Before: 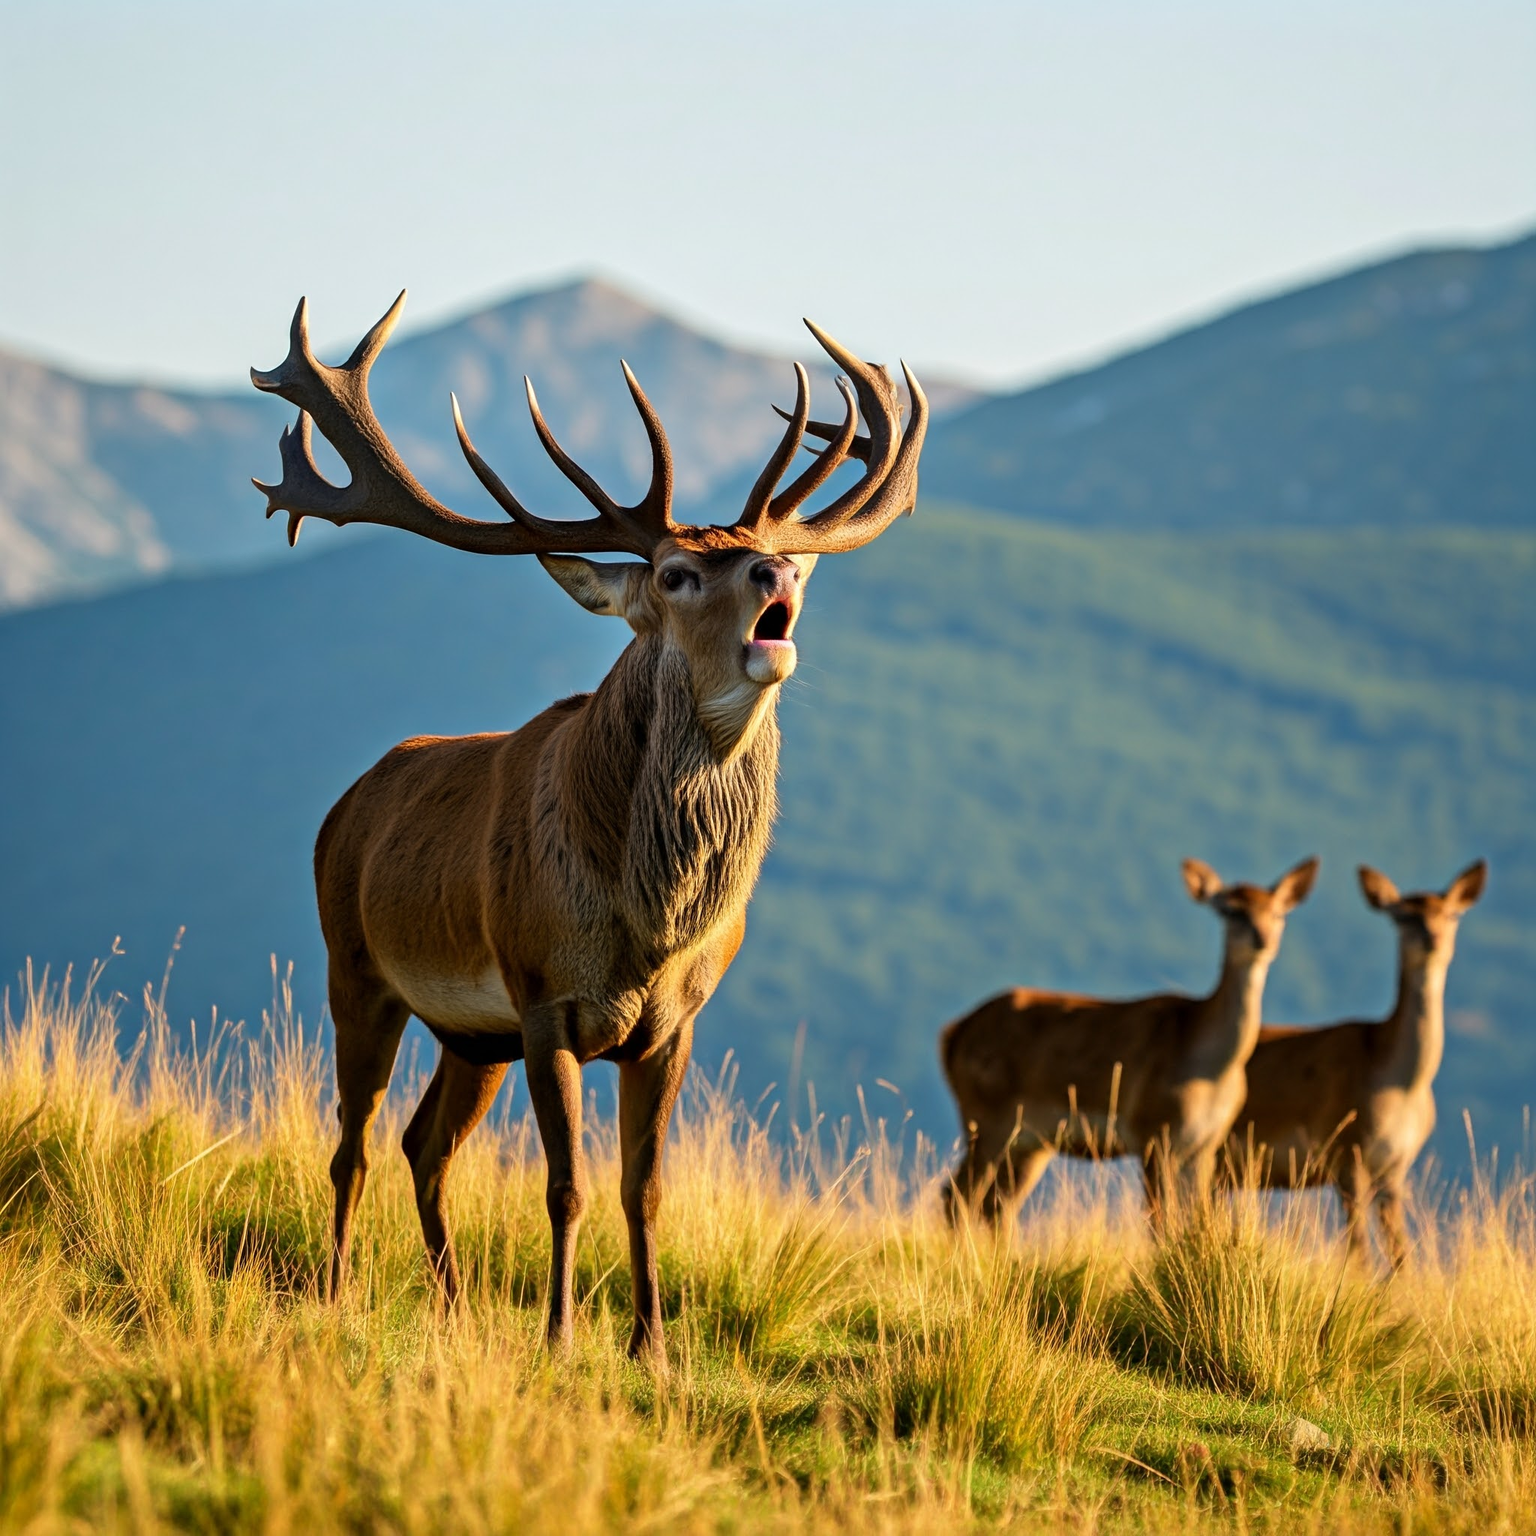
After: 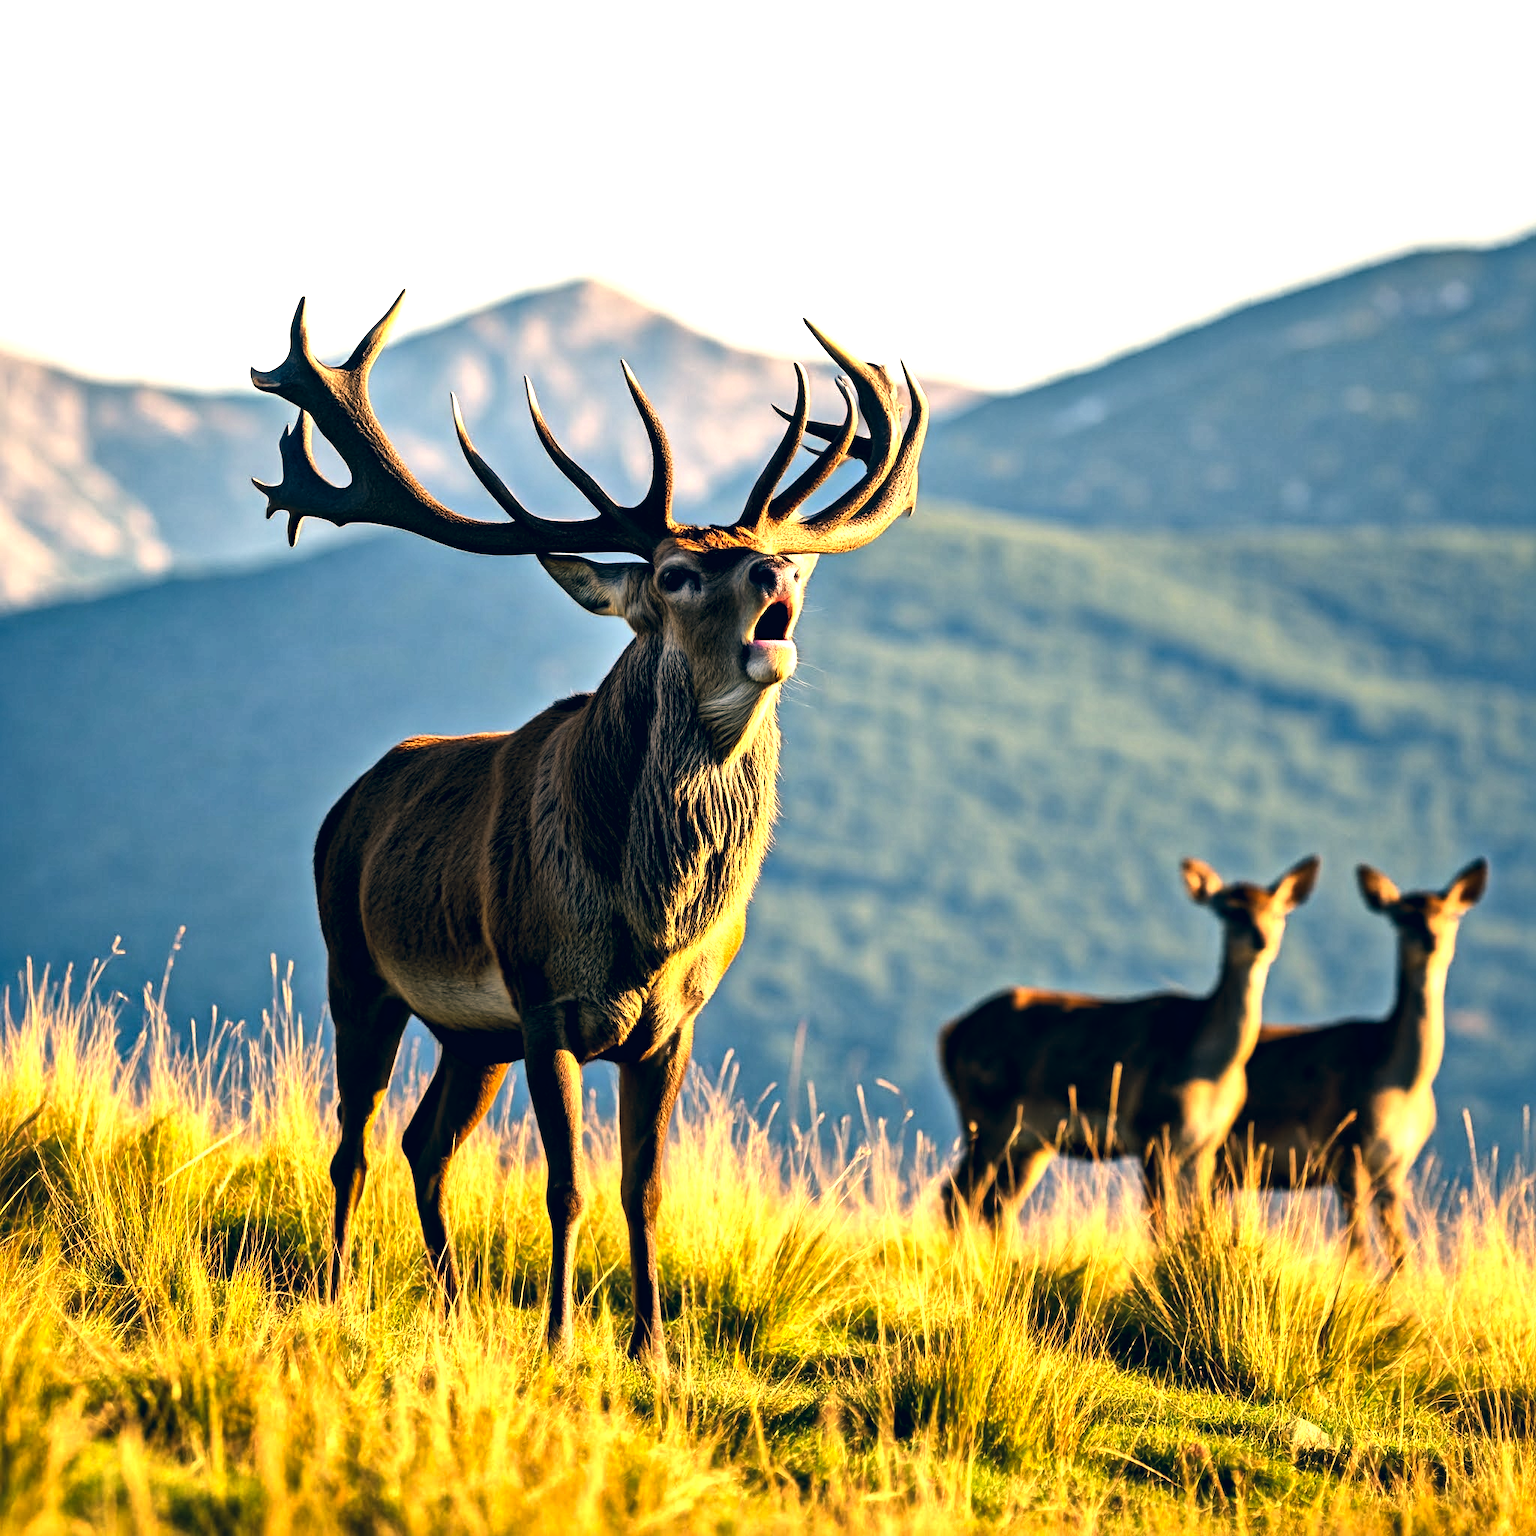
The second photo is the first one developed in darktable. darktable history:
tone equalizer: -8 EV -1.08 EV, -7 EV -1.01 EV, -6 EV -0.867 EV, -5 EV -0.578 EV, -3 EV 0.578 EV, -2 EV 0.867 EV, -1 EV 1.01 EV, +0 EV 1.08 EV, edges refinement/feathering 500, mask exposure compensation -1.57 EV, preserve details no
local contrast: mode bilateral grid, contrast 20, coarseness 50, detail 159%, midtone range 0.2
color correction: highlights a* 10.32, highlights b* 14.66, shadows a* -9.59, shadows b* -15.02
